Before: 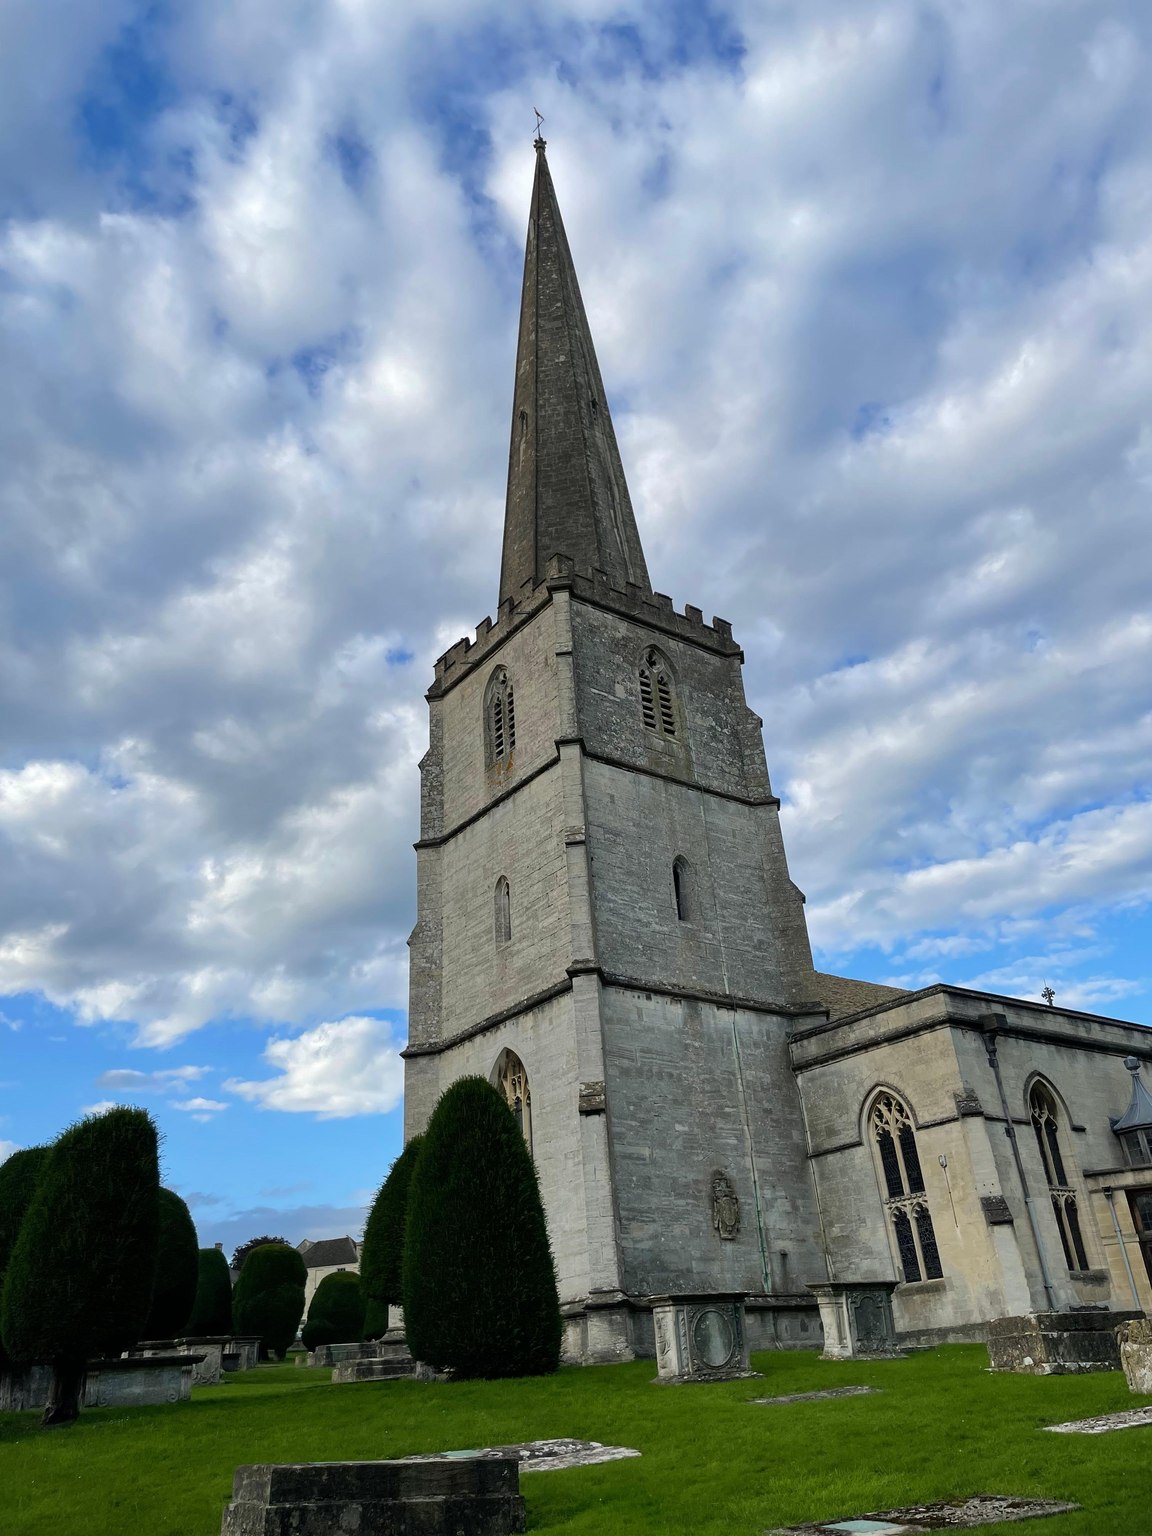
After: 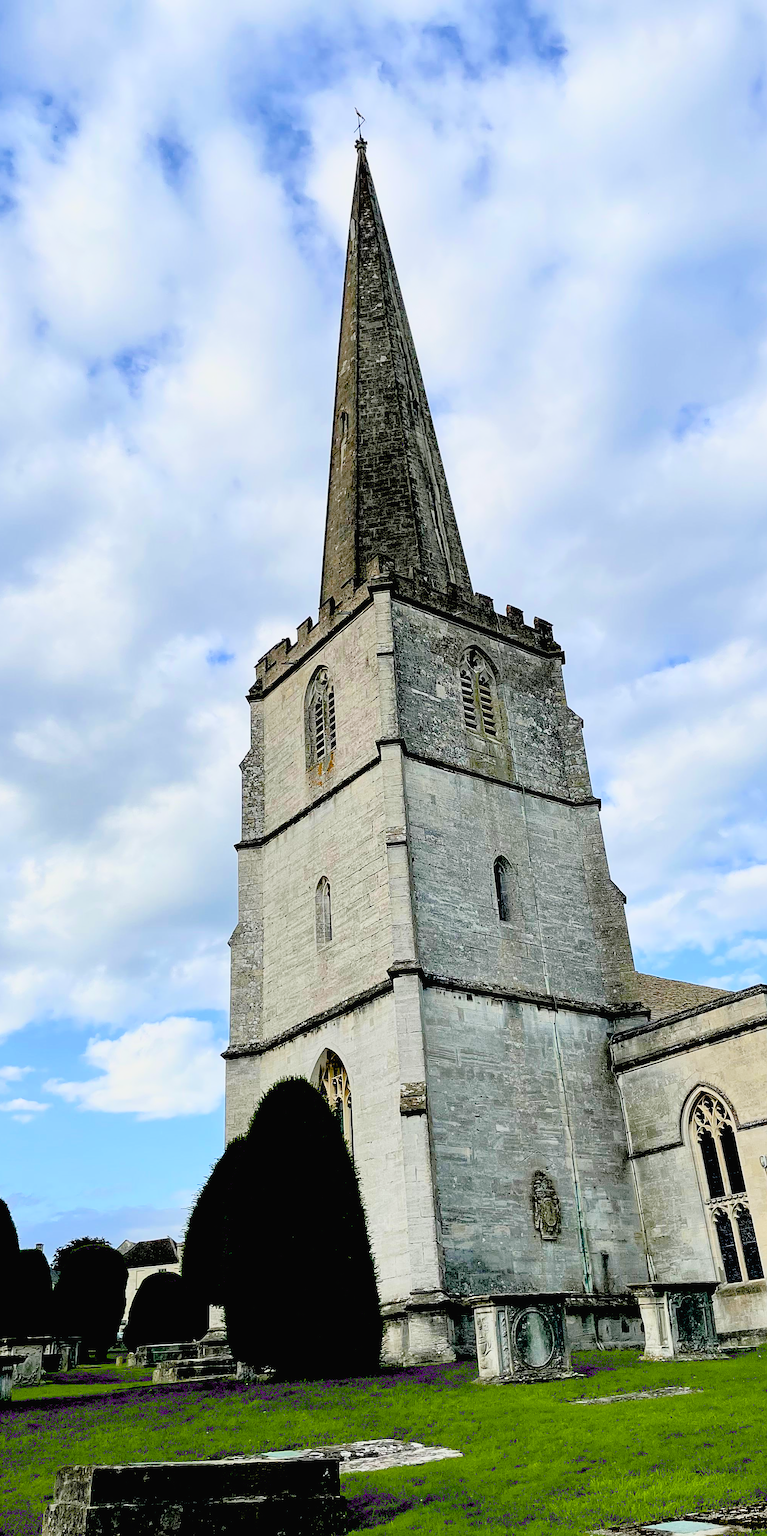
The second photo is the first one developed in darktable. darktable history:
exposure: black level correction 0.034, exposure 0.906 EV, compensate highlight preservation false
tone curve: curves: ch0 [(0, 0.015) (0.091, 0.055) (0.184, 0.159) (0.304, 0.382) (0.492, 0.579) (0.628, 0.755) (0.832, 0.932) (0.984, 0.963)]; ch1 [(0, 0) (0.34, 0.235) (0.493, 0.5) (0.554, 0.56) (0.764, 0.815) (1, 1)]; ch2 [(0, 0) (0.44, 0.458) (0.476, 0.477) (0.542, 0.586) (0.674, 0.724) (1, 1)], color space Lab, linked channels
filmic rgb: middle gray luminance 4.12%, black relative exposure -13.09 EV, white relative exposure 5.01 EV, target black luminance 0%, hardness 5.18, latitude 59.58%, contrast 0.772, highlights saturation mix 5.08%, shadows ↔ highlights balance 25.66%
crop and rotate: left 15.577%, right 17.793%
sharpen: on, module defaults
